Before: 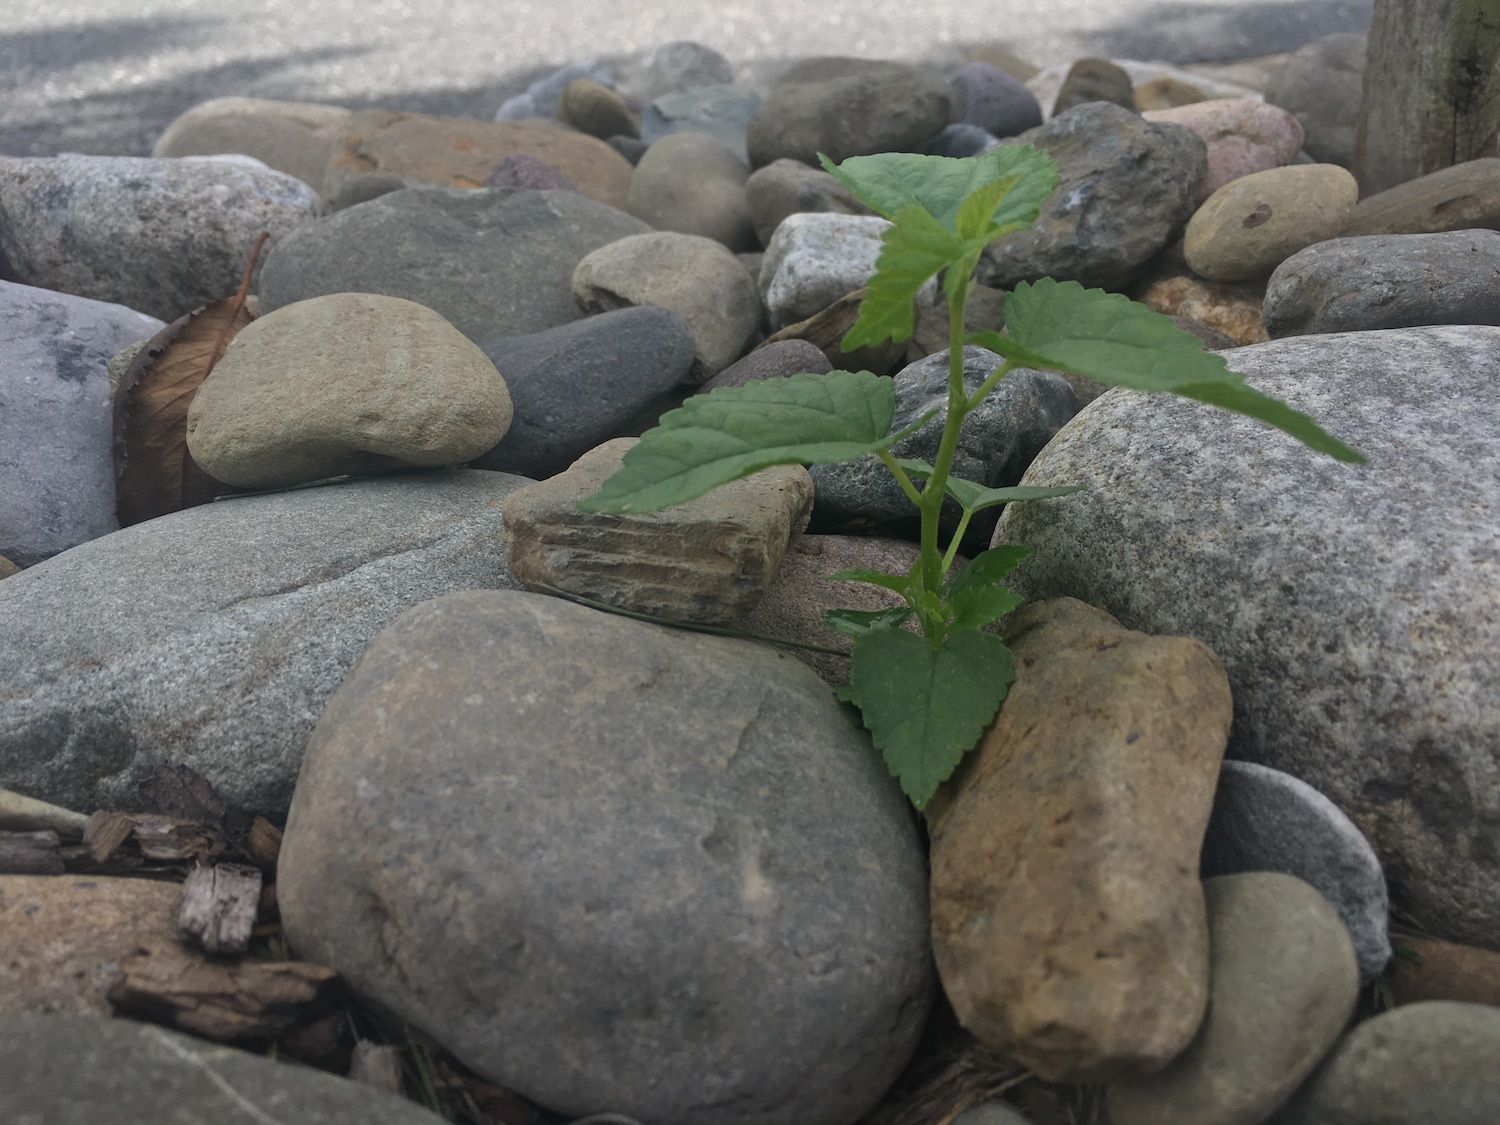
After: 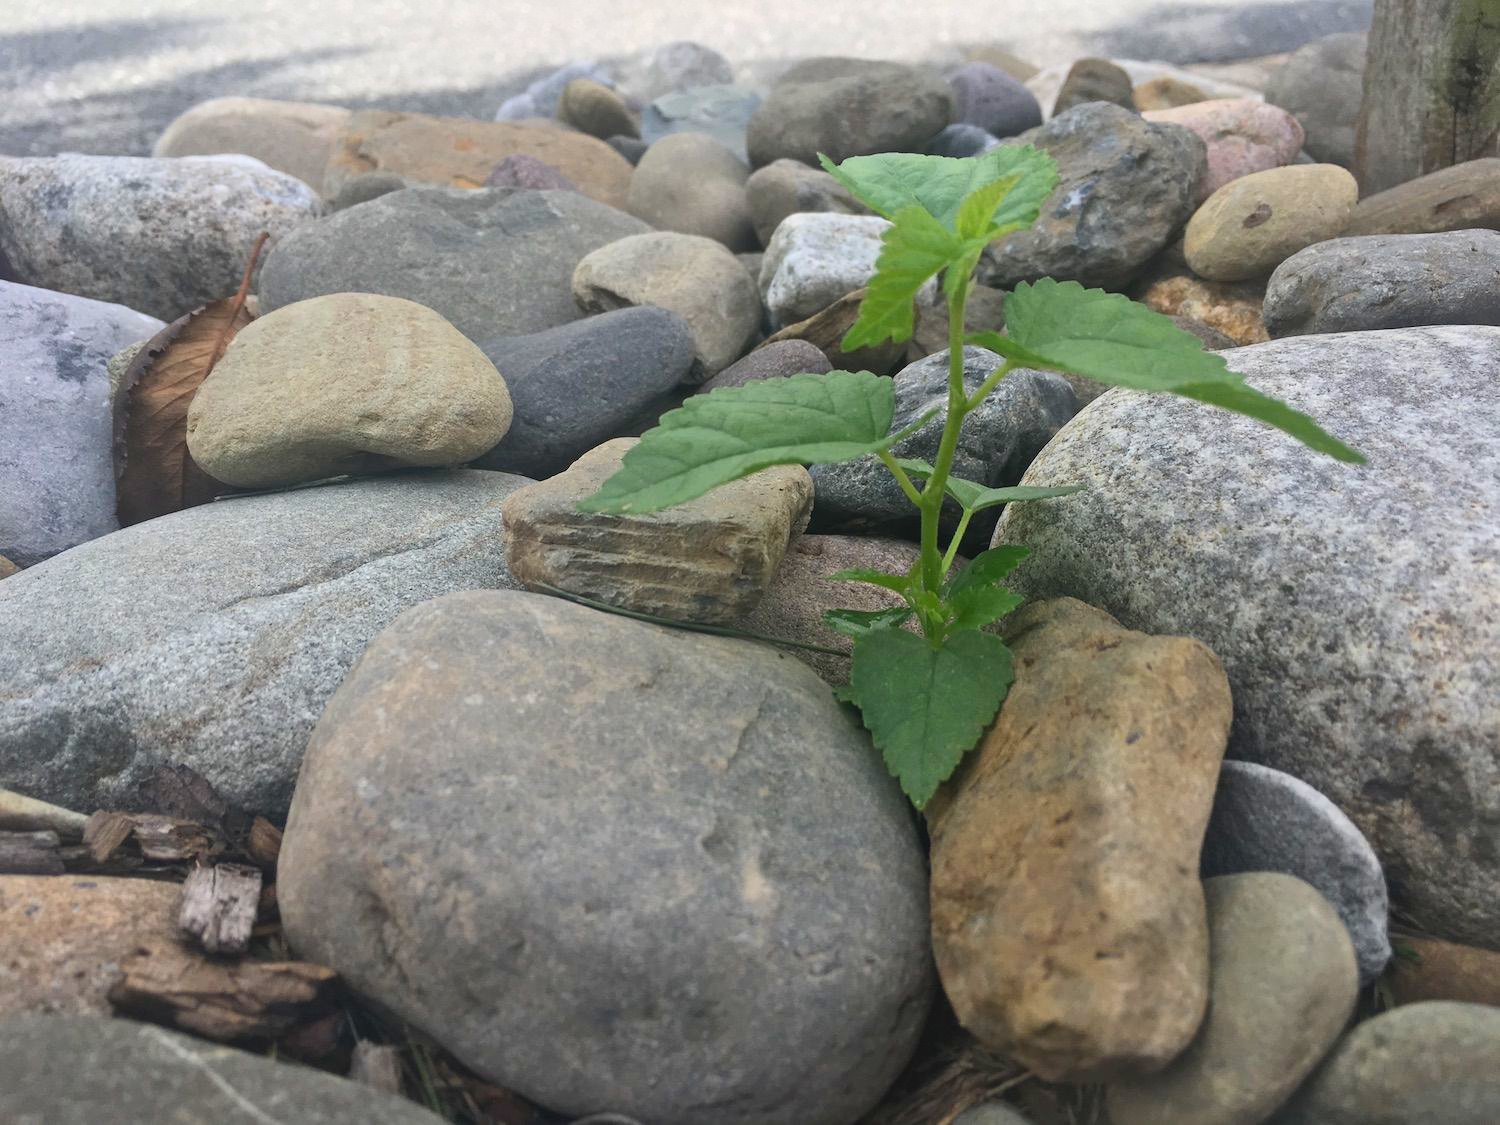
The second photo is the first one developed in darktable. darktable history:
tone equalizer: on, module defaults
contrast brightness saturation: contrast 0.24, brightness 0.26, saturation 0.39
